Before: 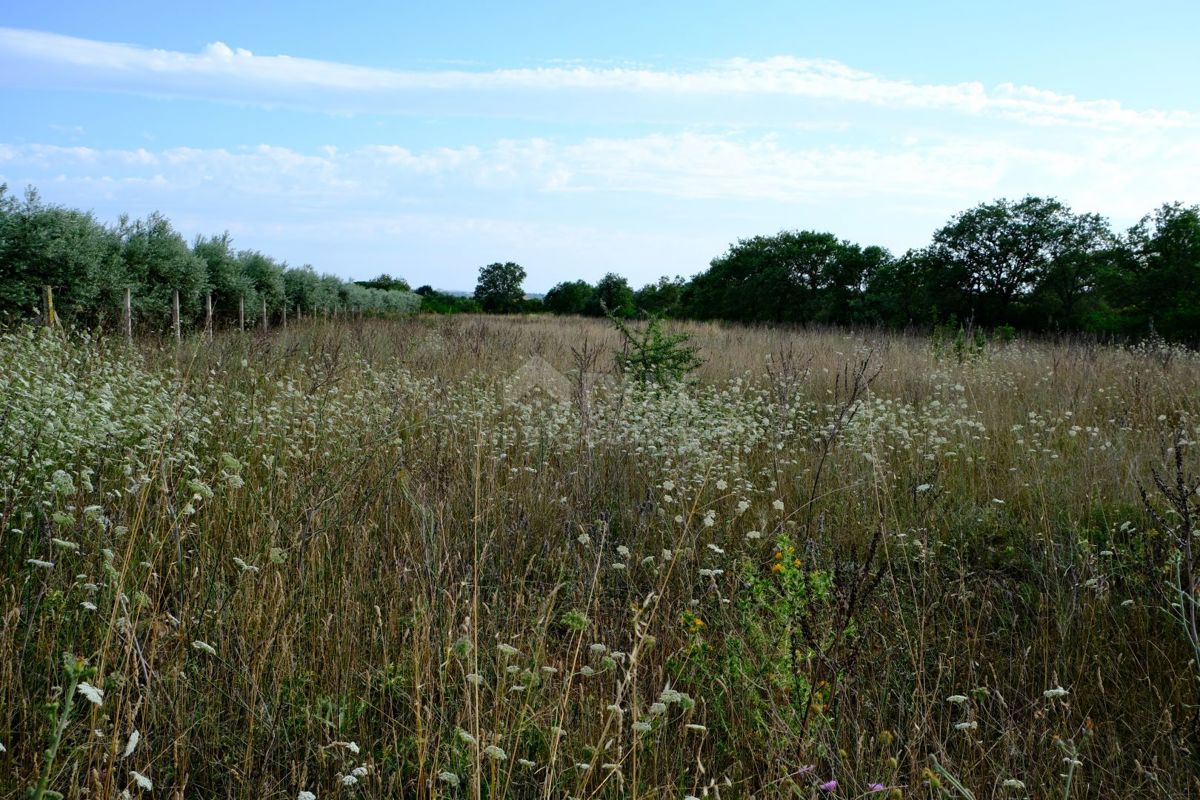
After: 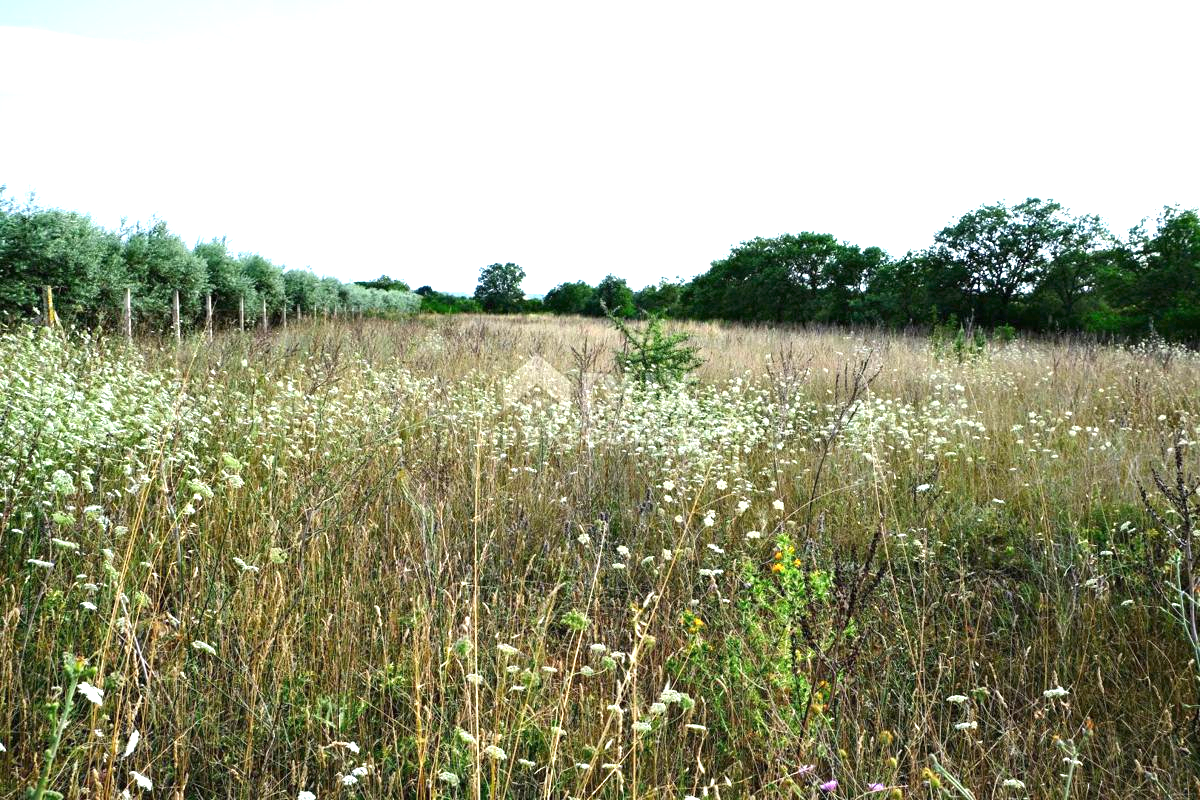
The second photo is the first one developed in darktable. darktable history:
exposure: black level correction 0, exposure 1.753 EV, compensate highlight preservation false
